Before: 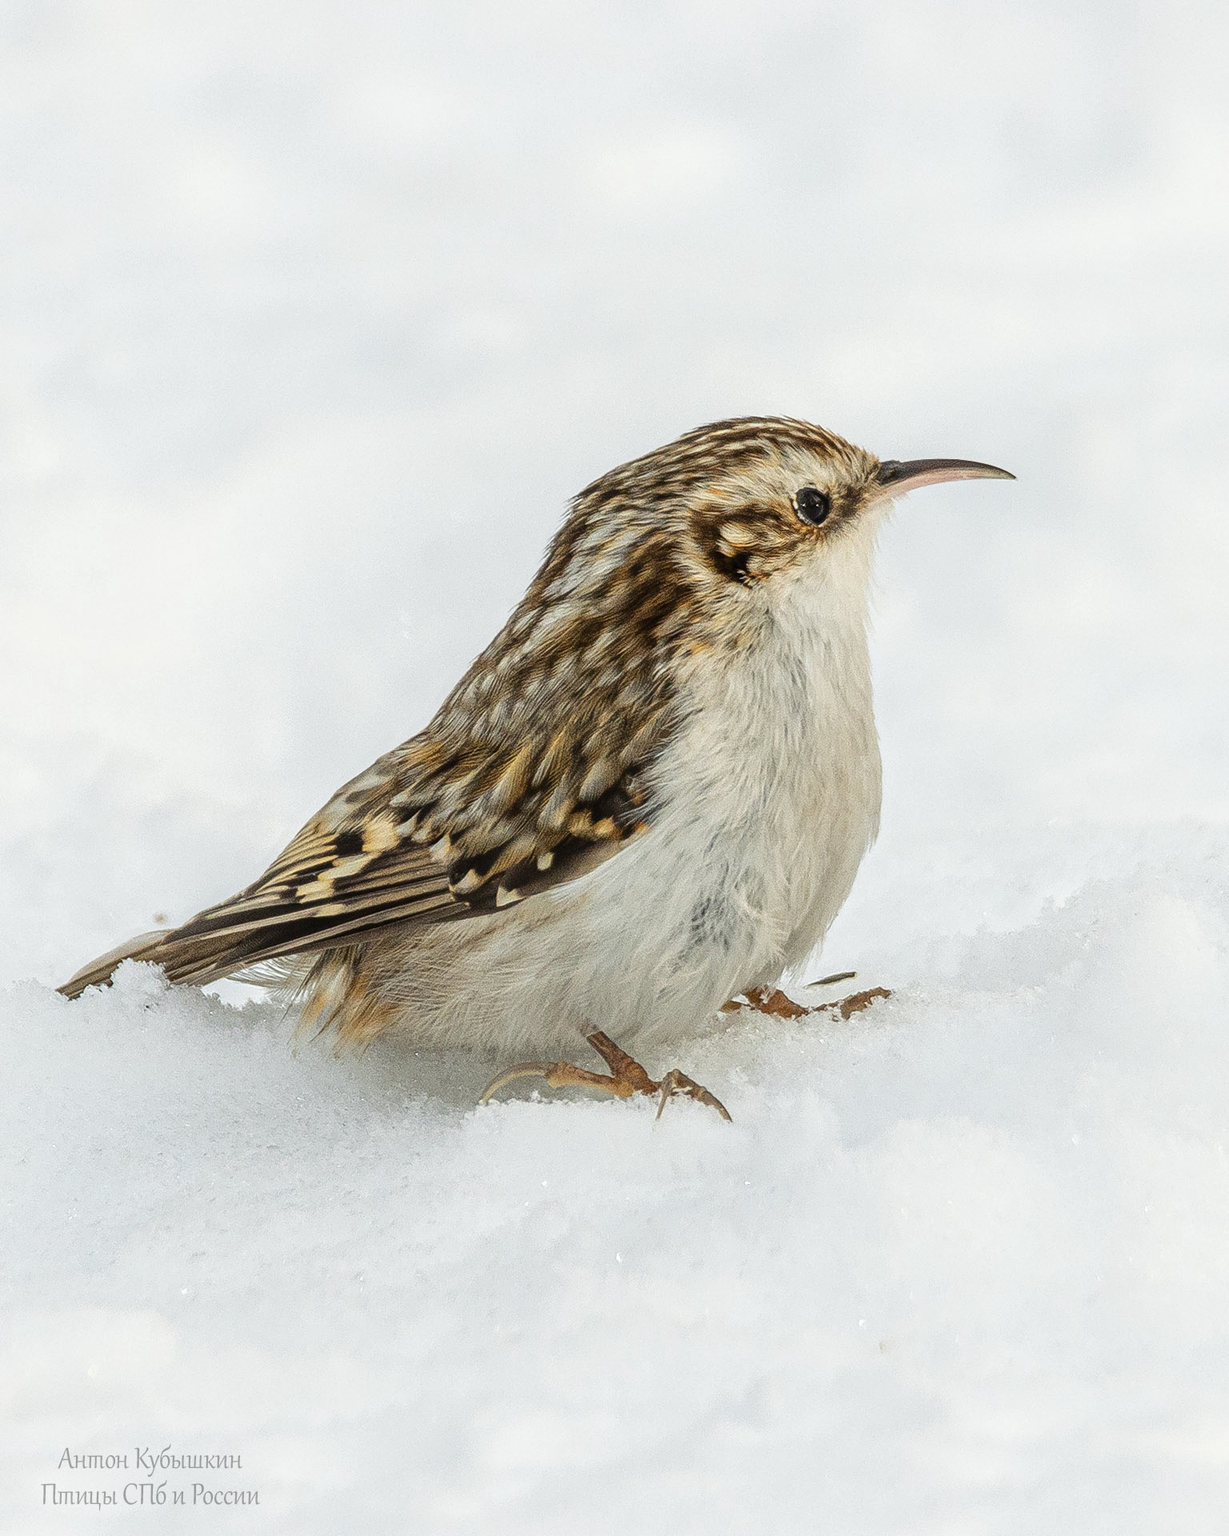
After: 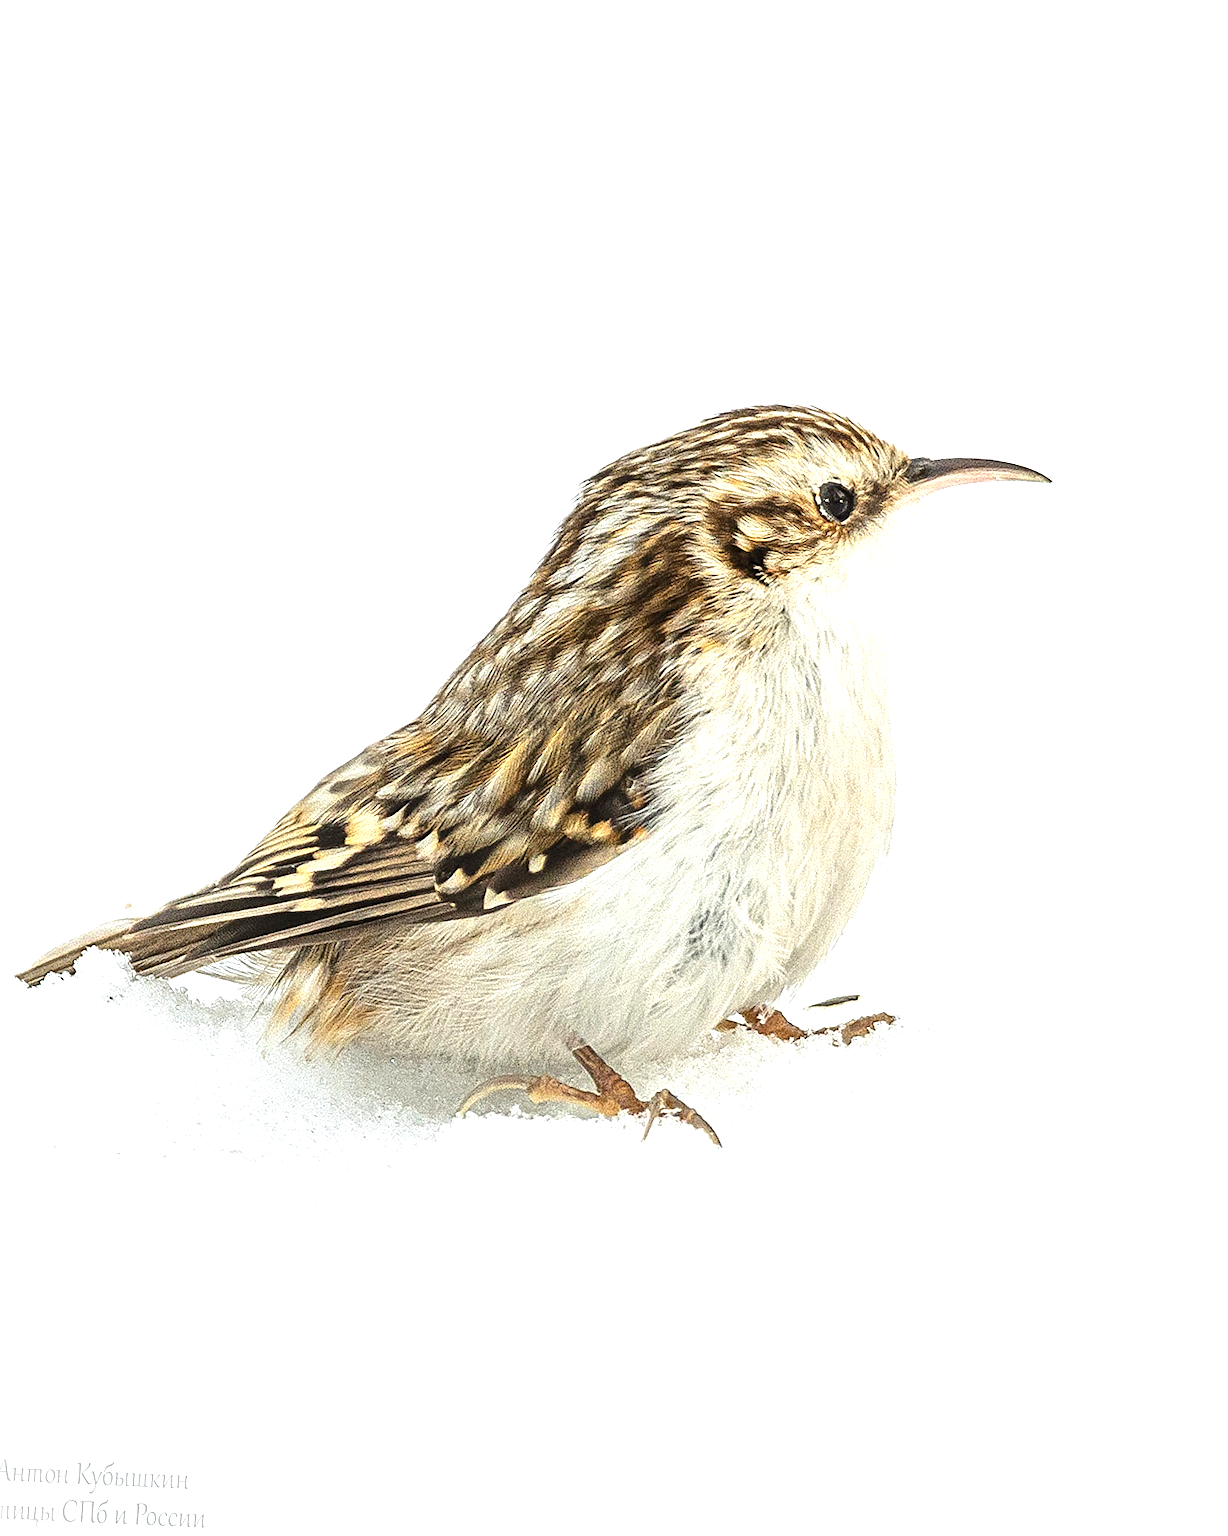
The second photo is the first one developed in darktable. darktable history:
exposure: black level correction 0, exposure 1 EV, compensate highlight preservation false
sharpen: radius 2.493, amount 0.327
crop and rotate: angle -2.59°
